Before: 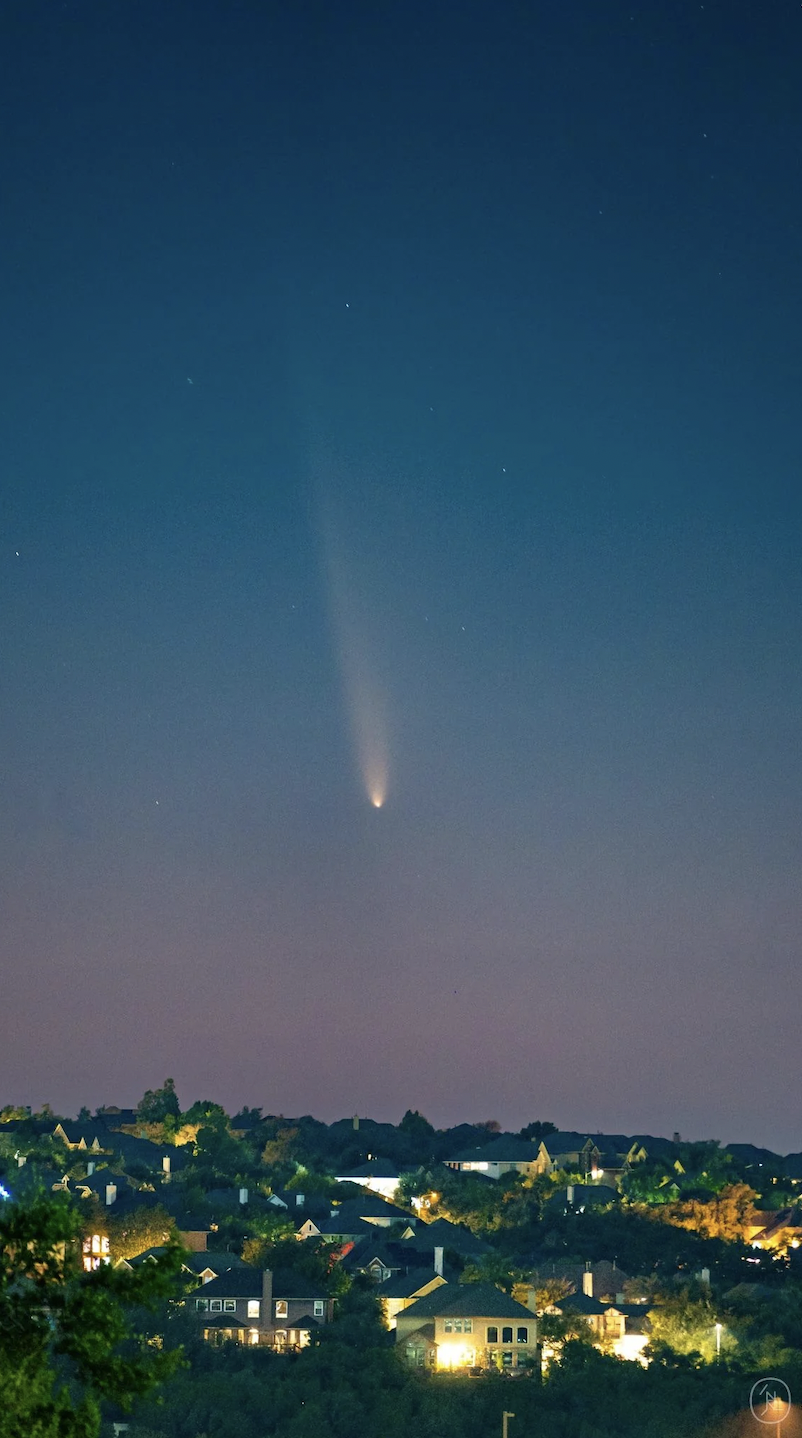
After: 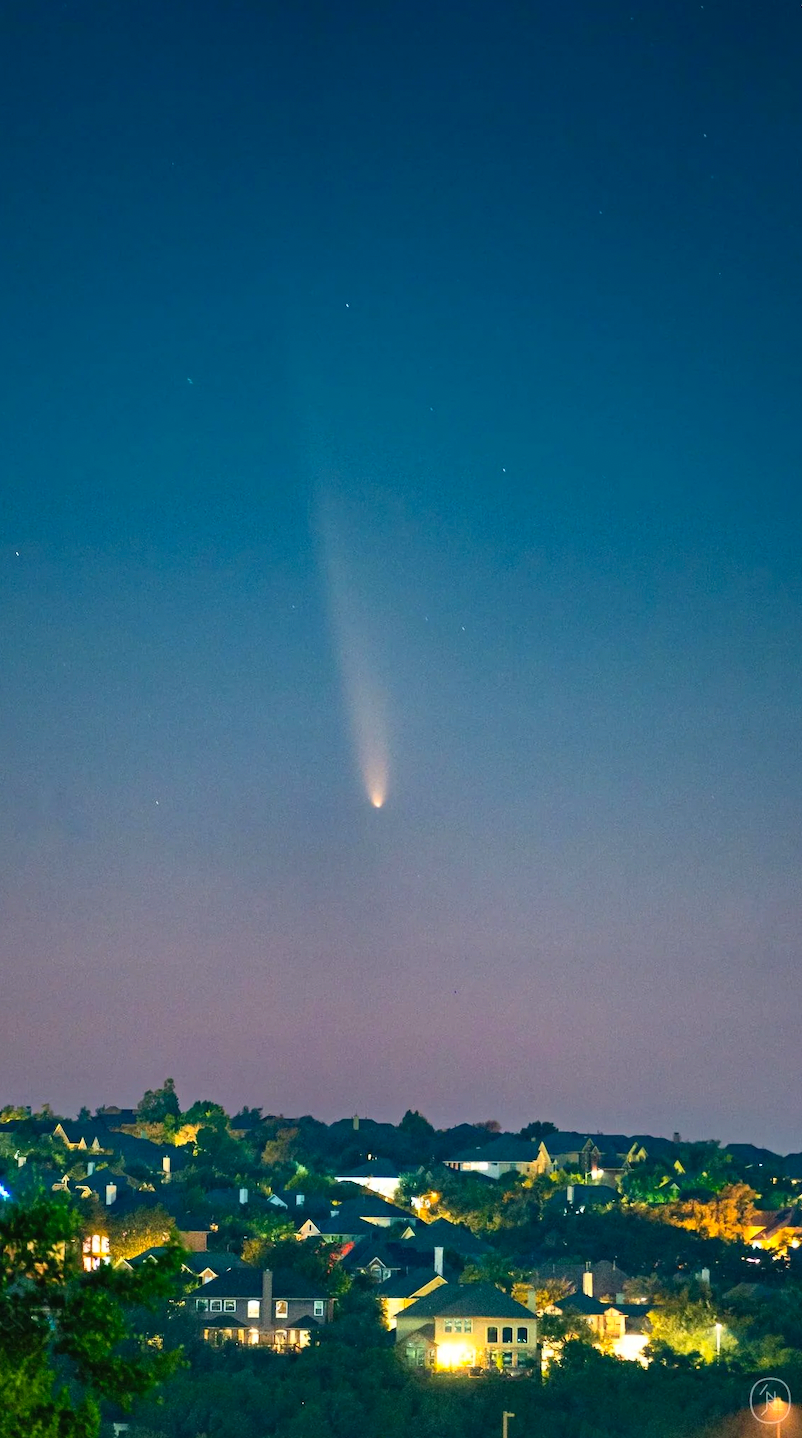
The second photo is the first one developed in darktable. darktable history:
contrast brightness saturation: contrast 0.197, brightness 0.163, saturation 0.216
